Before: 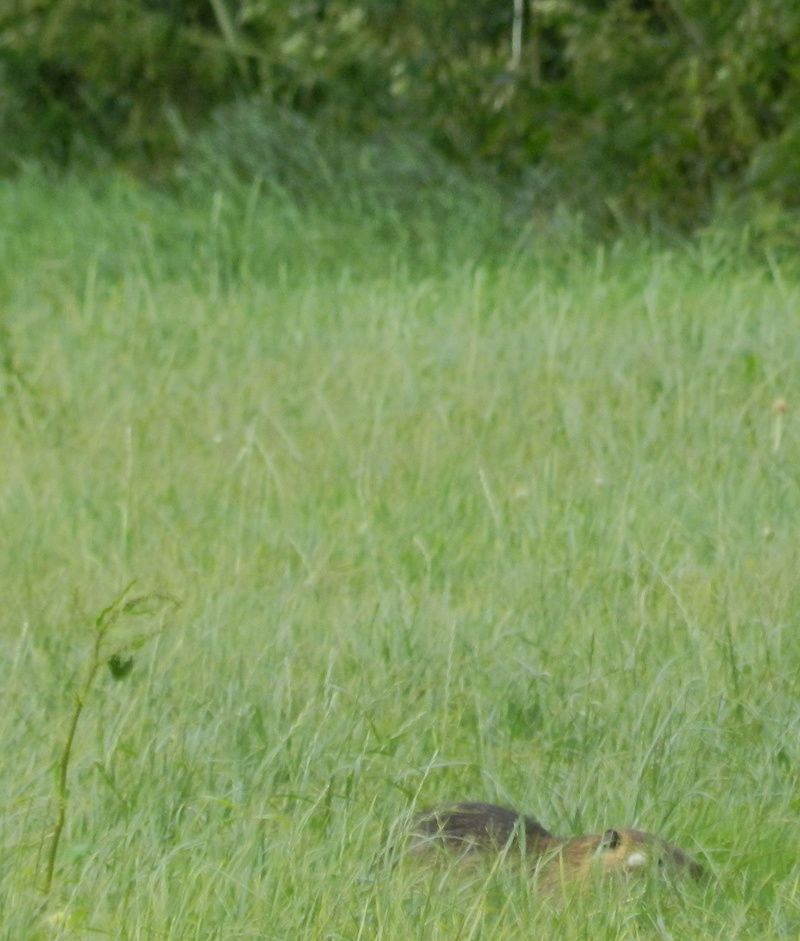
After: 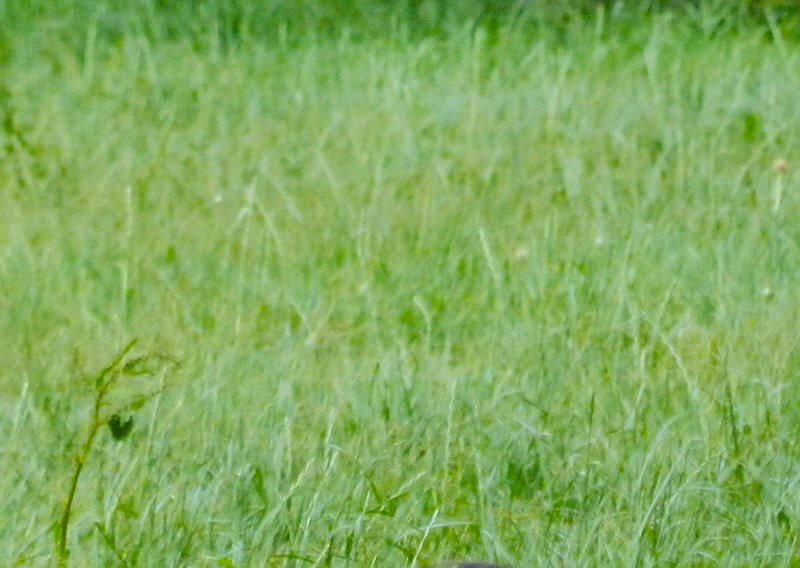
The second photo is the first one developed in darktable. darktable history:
sharpen: on, module defaults
crop and rotate: top 25.555%, bottom 14.017%
color balance rgb: perceptual saturation grading › global saturation 25.21%, perceptual brilliance grading › highlights 17.224%, perceptual brilliance grading › mid-tones 30.971%, perceptual brilliance grading › shadows -31.16%, global vibrance 15.779%, saturation formula JzAzBz (2021)
color calibration: illuminant as shot in camera, x 0.358, y 0.373, temperature 4628.91 K
